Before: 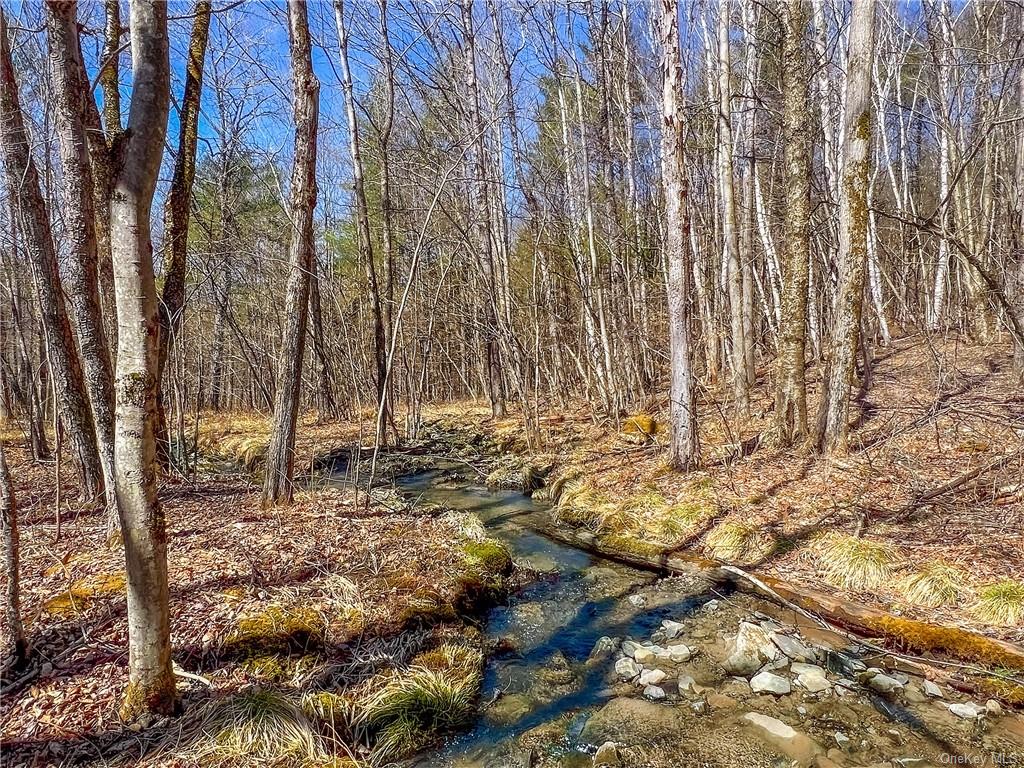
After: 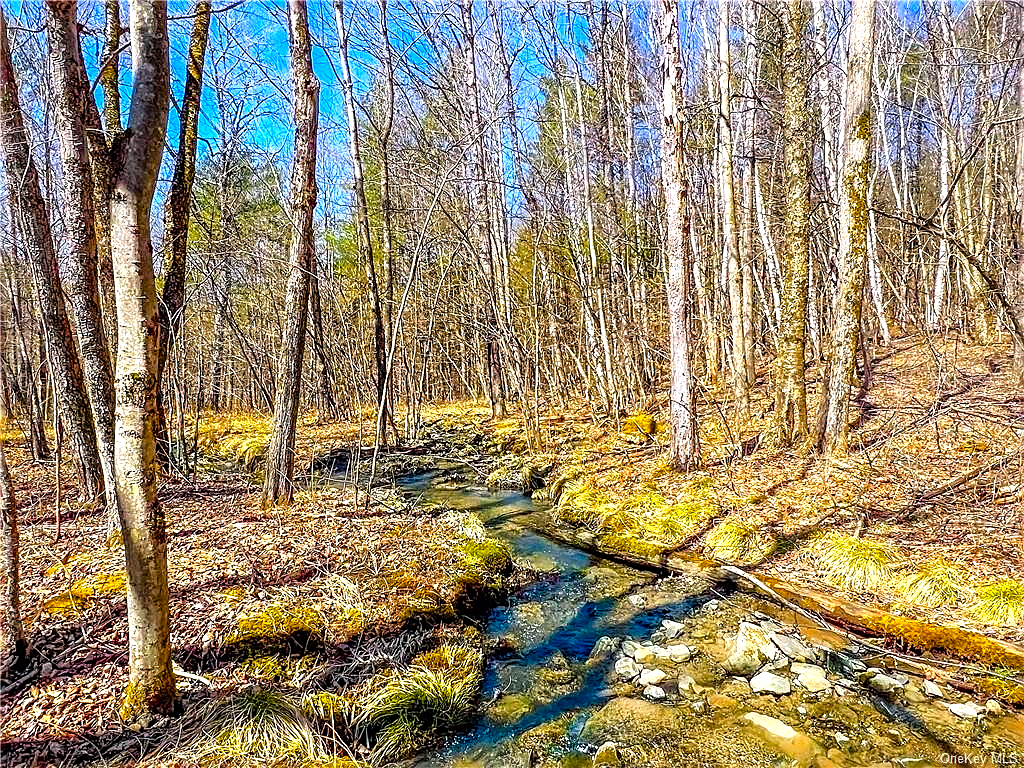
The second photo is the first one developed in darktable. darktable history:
sharpen: on, module defaults
color balance rgb: shadows lift › chroma 2.599%, shadows lift › hue 191.09°, perceptual saturation grading › global saturation 25.052%, global vibrance 41.457%
tone equalizer: -8 EV -0.77 EV, -7 EV -0.732 EV, -6 EV -0.614 EV, -5 EV -0.413 EV, -3 EV 0.403 EV, -2 EV 0.6 EV, -1 EV 0.687 EV, +0 EV 0.778 EV
